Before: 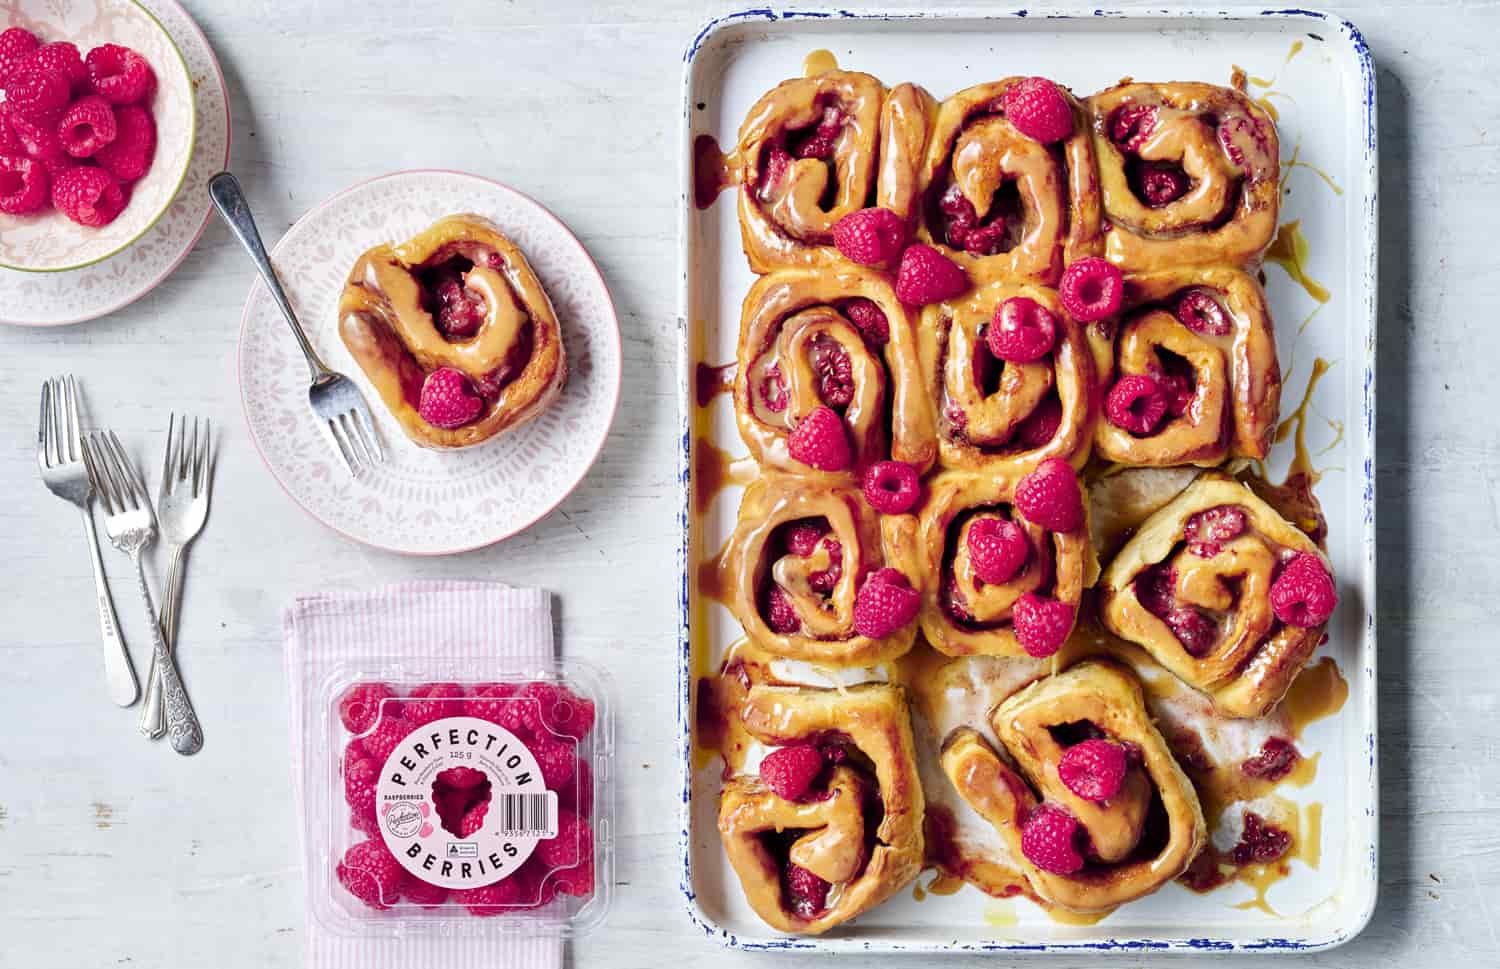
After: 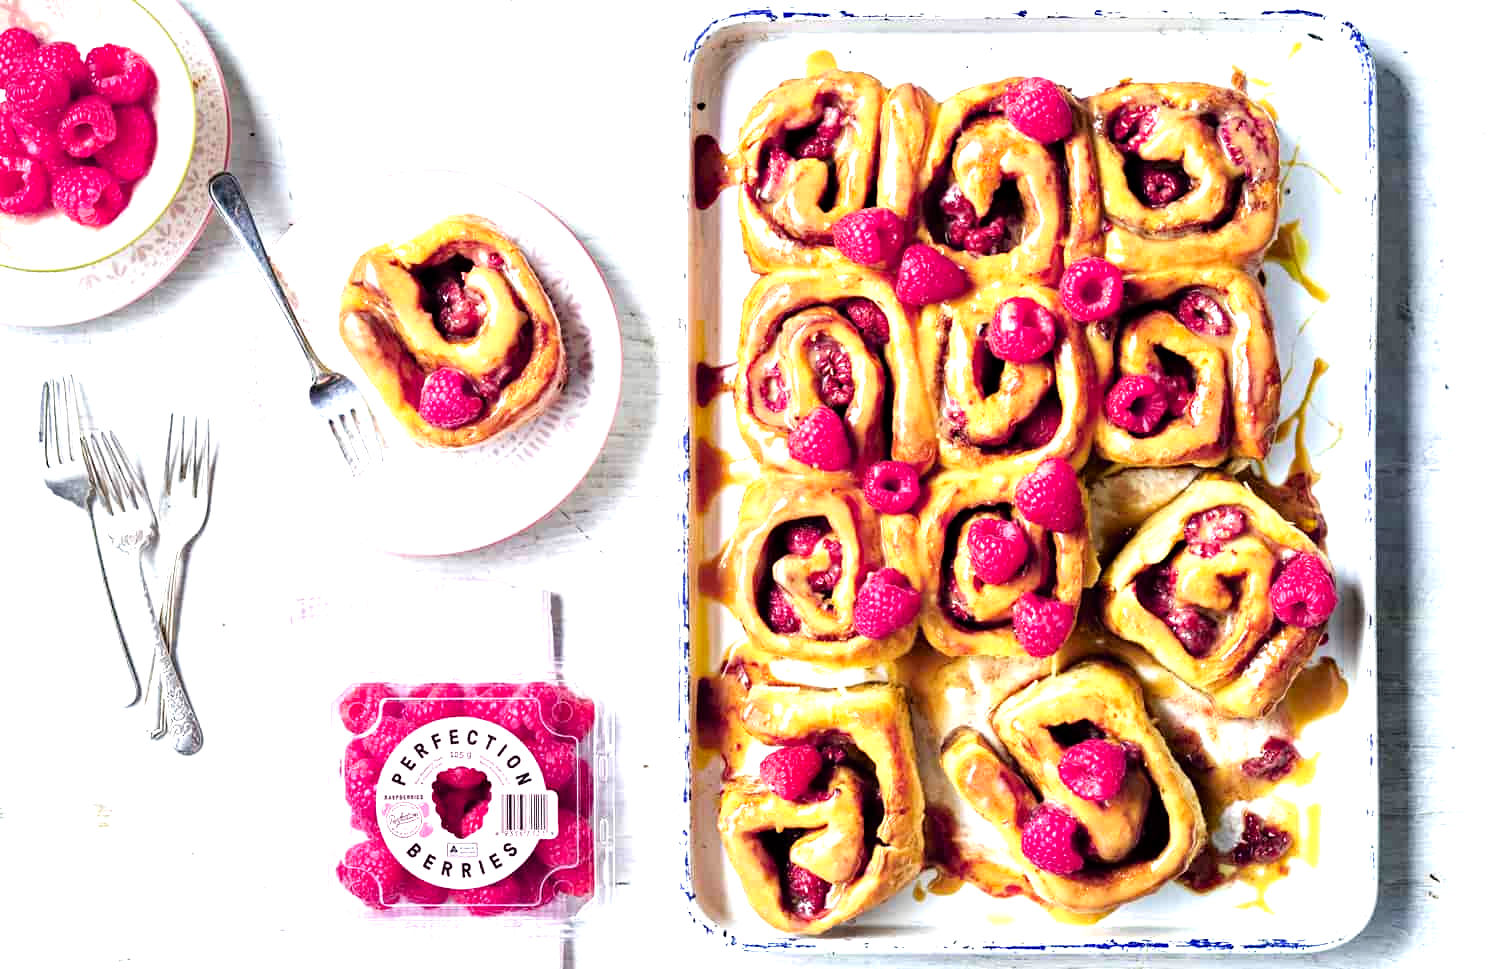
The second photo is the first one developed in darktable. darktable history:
tone equalizer: -8 EV -1.08 EV, -7 EV -0.988 EV, -6 EV -0.848 EV, -5 EV -0.572 EV, -3 EV 0.585 EV, -2 EV 0.878 EV, -1 EV 0.998 EV, +0 EV 1.07 EV
haze removal: compatibility mode true, adaptive false
